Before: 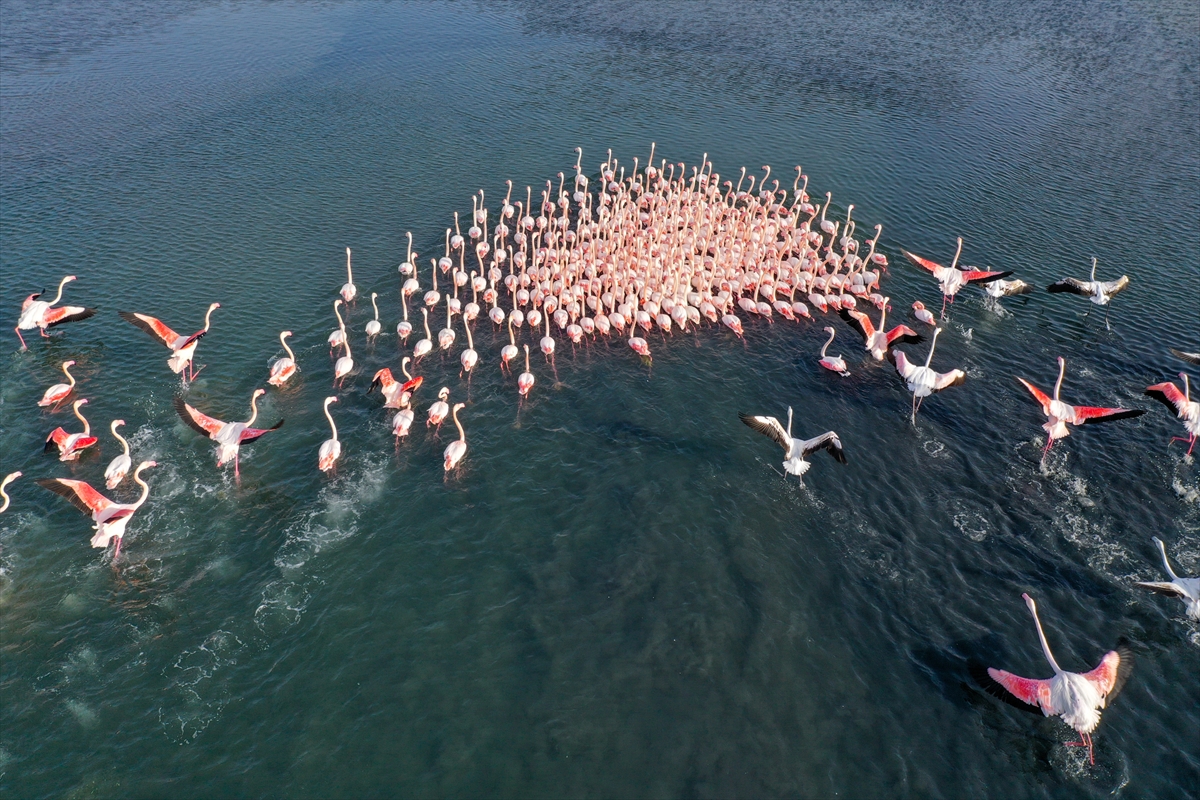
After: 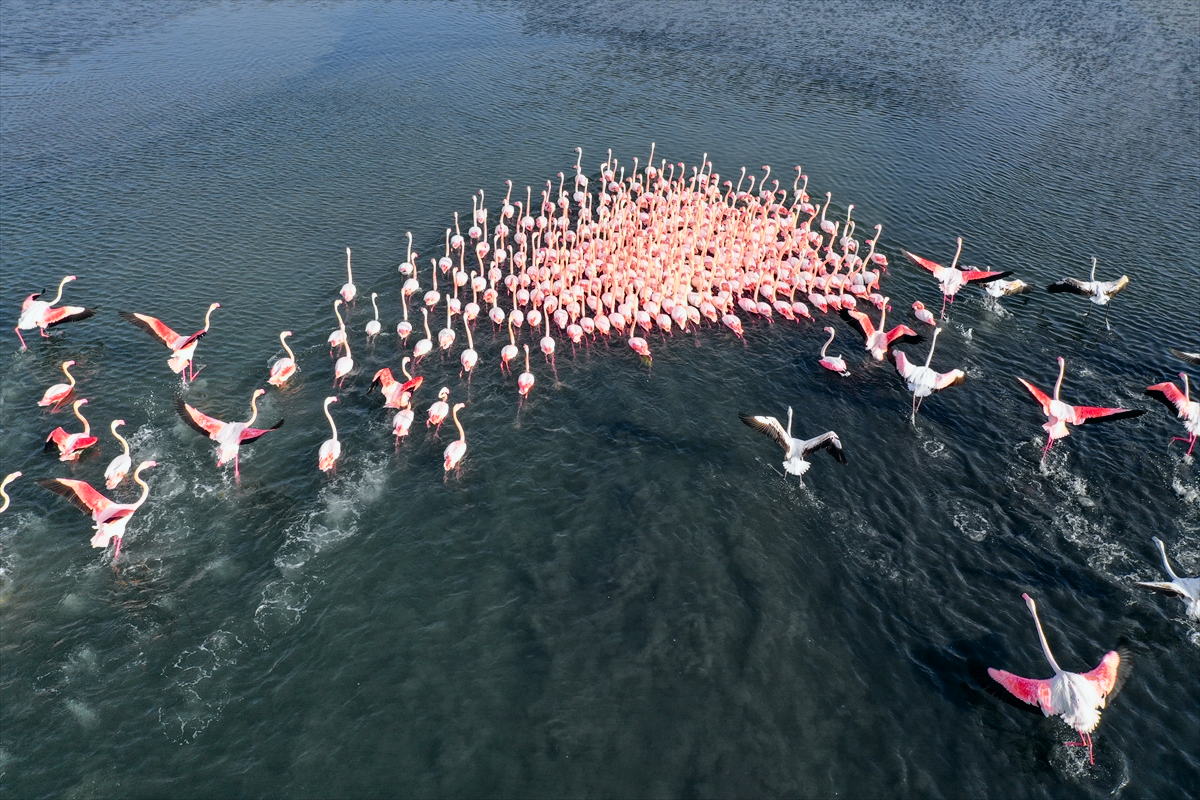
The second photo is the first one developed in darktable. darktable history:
tone curve: curves: ch0 [(0, 0) (0.105, 0.068) (0.195, 0.162) (0.283, 0.283) (0.384, 0.404) (0.485, 0.531) (0.638, 0.681) (0.795, 0.879) (1, 0.977)]; ch1 [(0, 0) (0.161, 0.092) (0.35, 0.33) (0.379, 0.401) (0.456, 0.469) (0.504, 0.498) (0.53, 0.532) (0.58, 0.619) (0.635, 0.671) (1, 1)]; ch2 [(0, 0) (0.371, 0.362) (0.437, 0.437) (0.483, 0.484) (0.53, 0.515) (0.56, 0.58) (0.622, 0.606) (1, 1)], color space Lab, independent channels, preserve colors none
